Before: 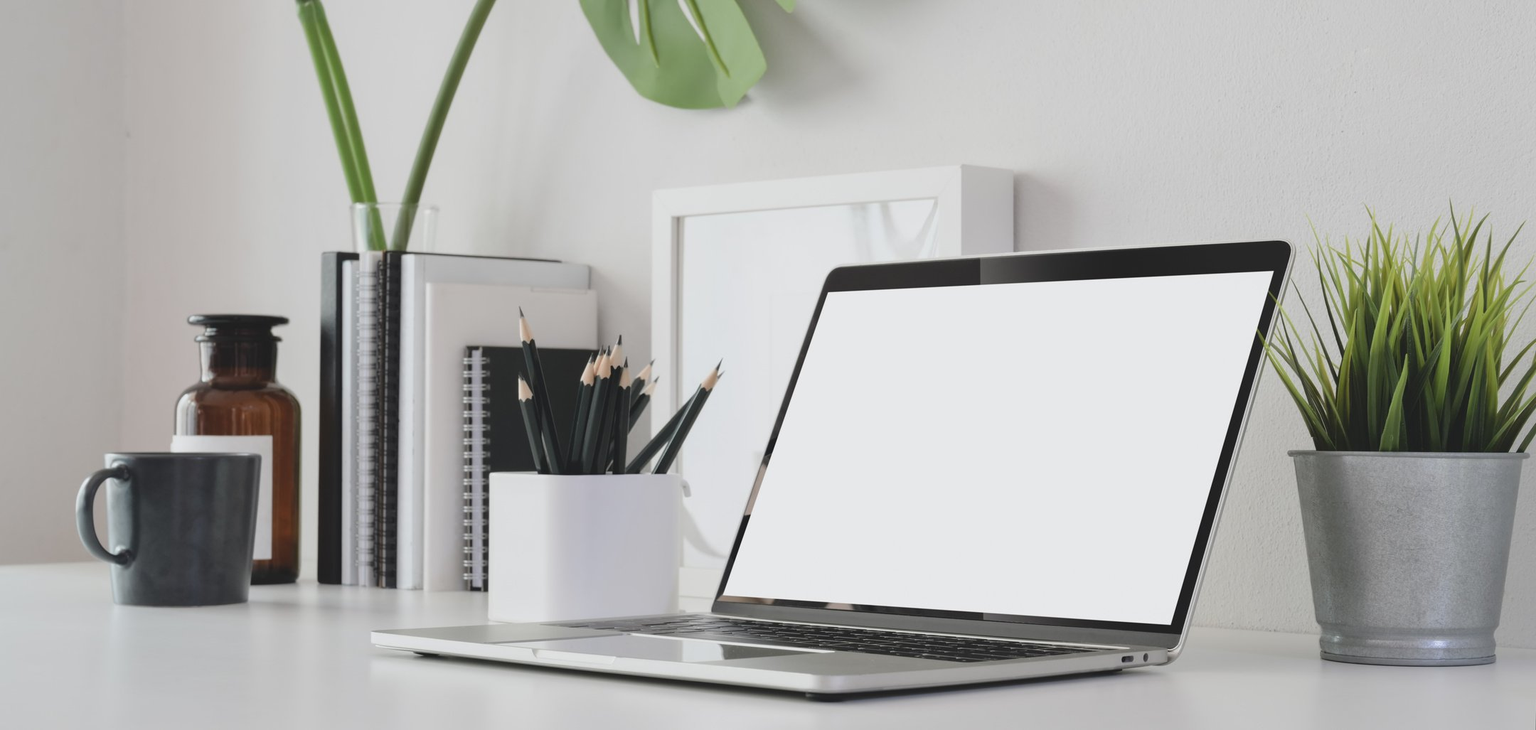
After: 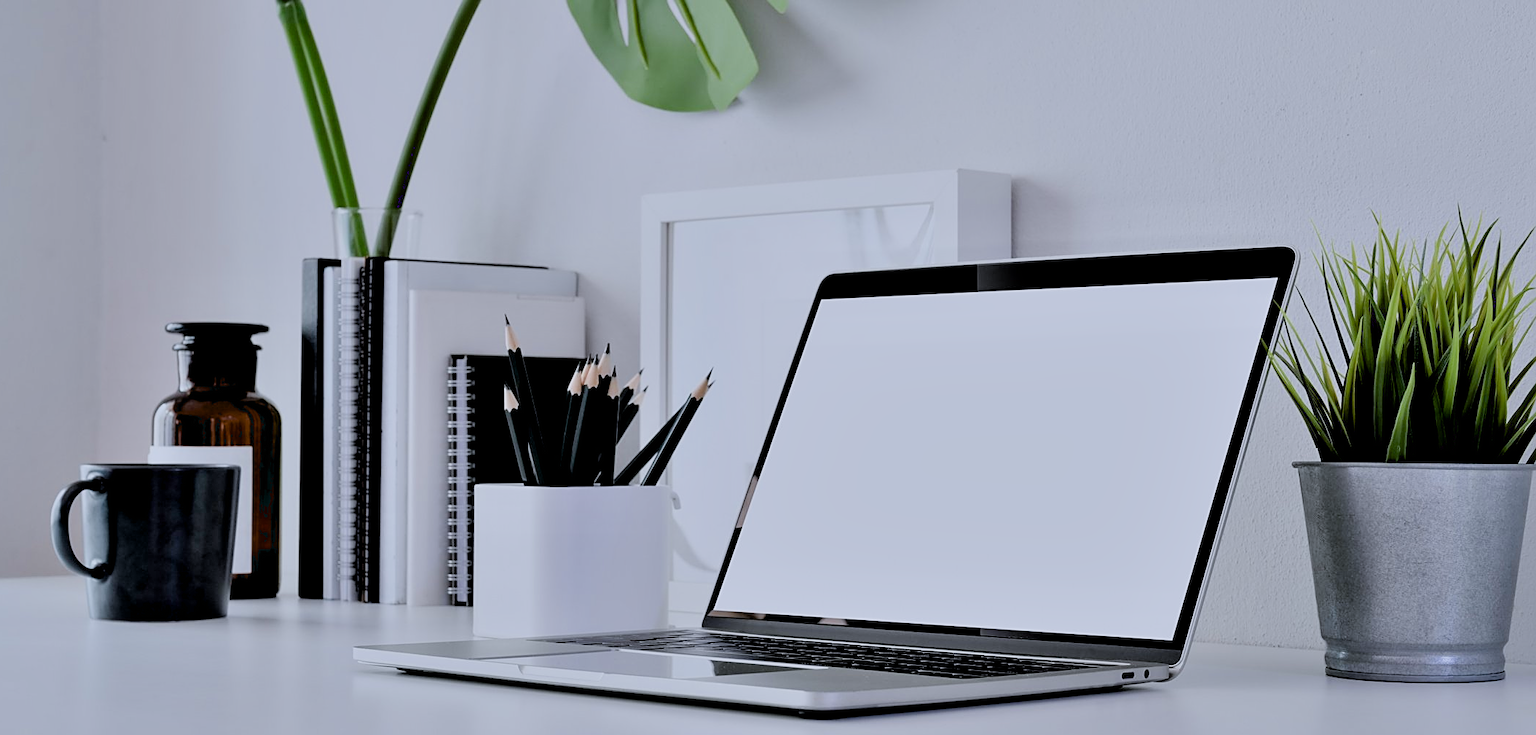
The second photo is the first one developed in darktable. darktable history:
crop and rotate: left 1.75%, right 0.578%, bottom 1.64%
exposure: black level correction 0.029, exposure -0.074 EV, compensate exposure bias true, compensate highlight preservation false
filmic rgb: black relative exposure -7.65 EV, white relative exposure 4.56 EV, hardness 3.61
contrast equalizer: y [[0.6 ×6], [0.55 ×6], [0 ×6], [0 ×6], [0 ×6]], mix 0.745
sharpen: on, module defaults
color calibration: illuminant as shot in camera, x 0.369, y 0.382, temperature 4319.83 K
